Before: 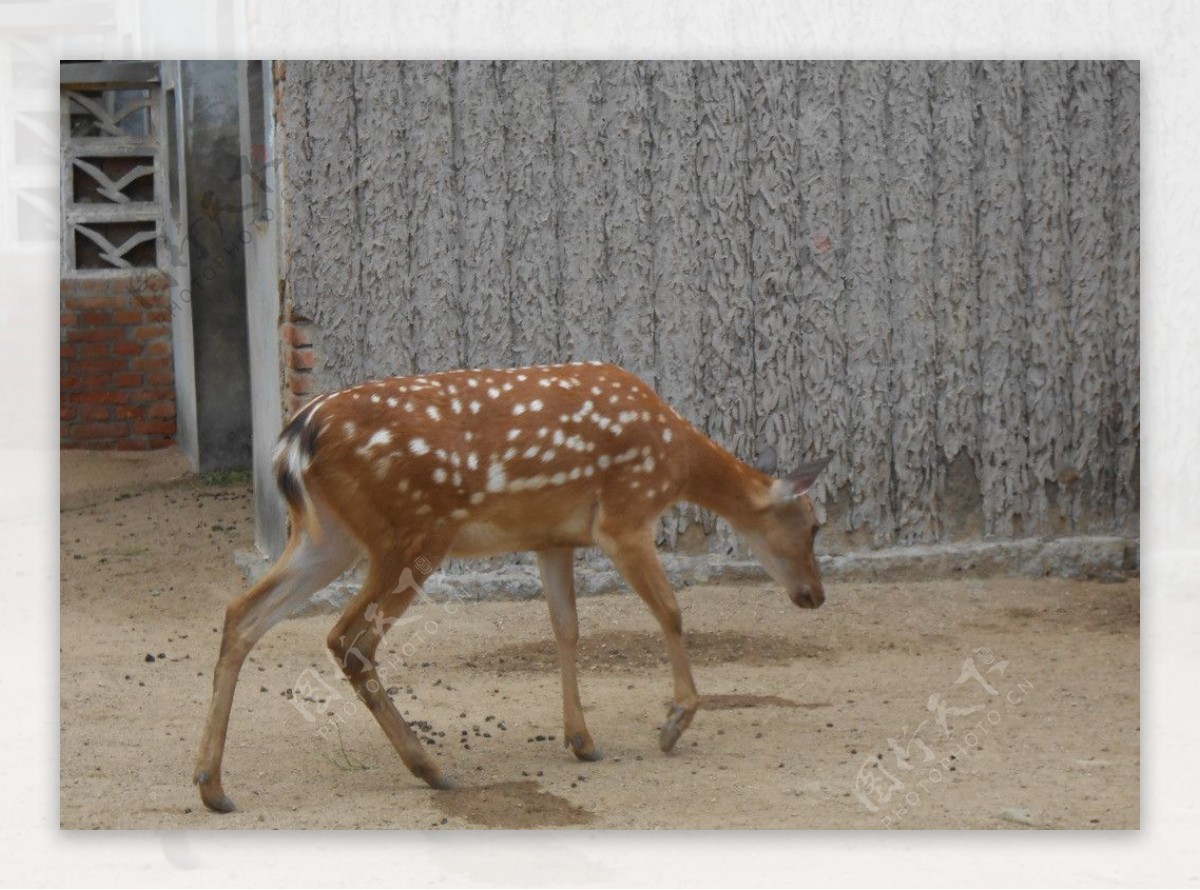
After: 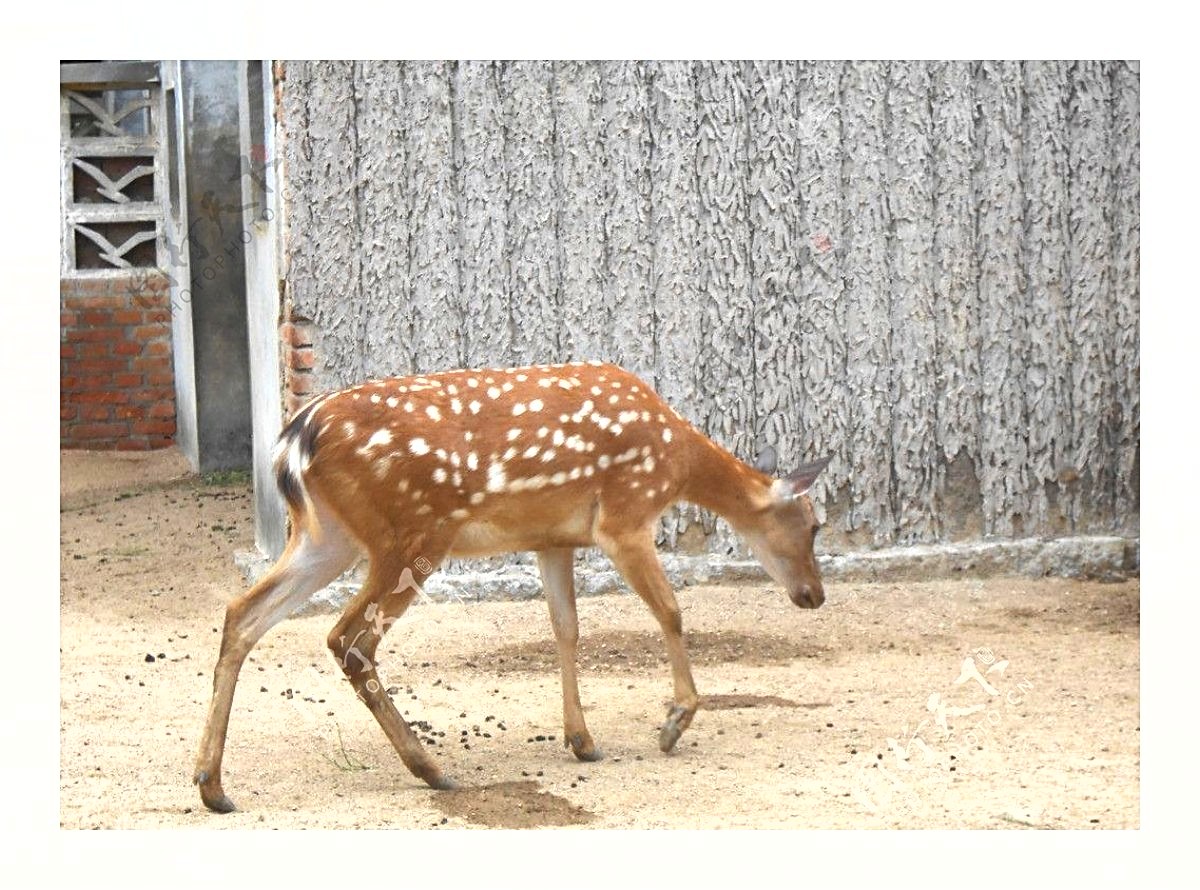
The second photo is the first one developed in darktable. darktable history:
sharpen: on, module defaults
shadows and highlights: radius 125.46, shadows 30.51, highlights -30.51, low approximation 0.01, soften with gaussian
exposure: black level correction 0, exposure 1.45 EV, compensate exposure bias true, compensate highlight preservation false
